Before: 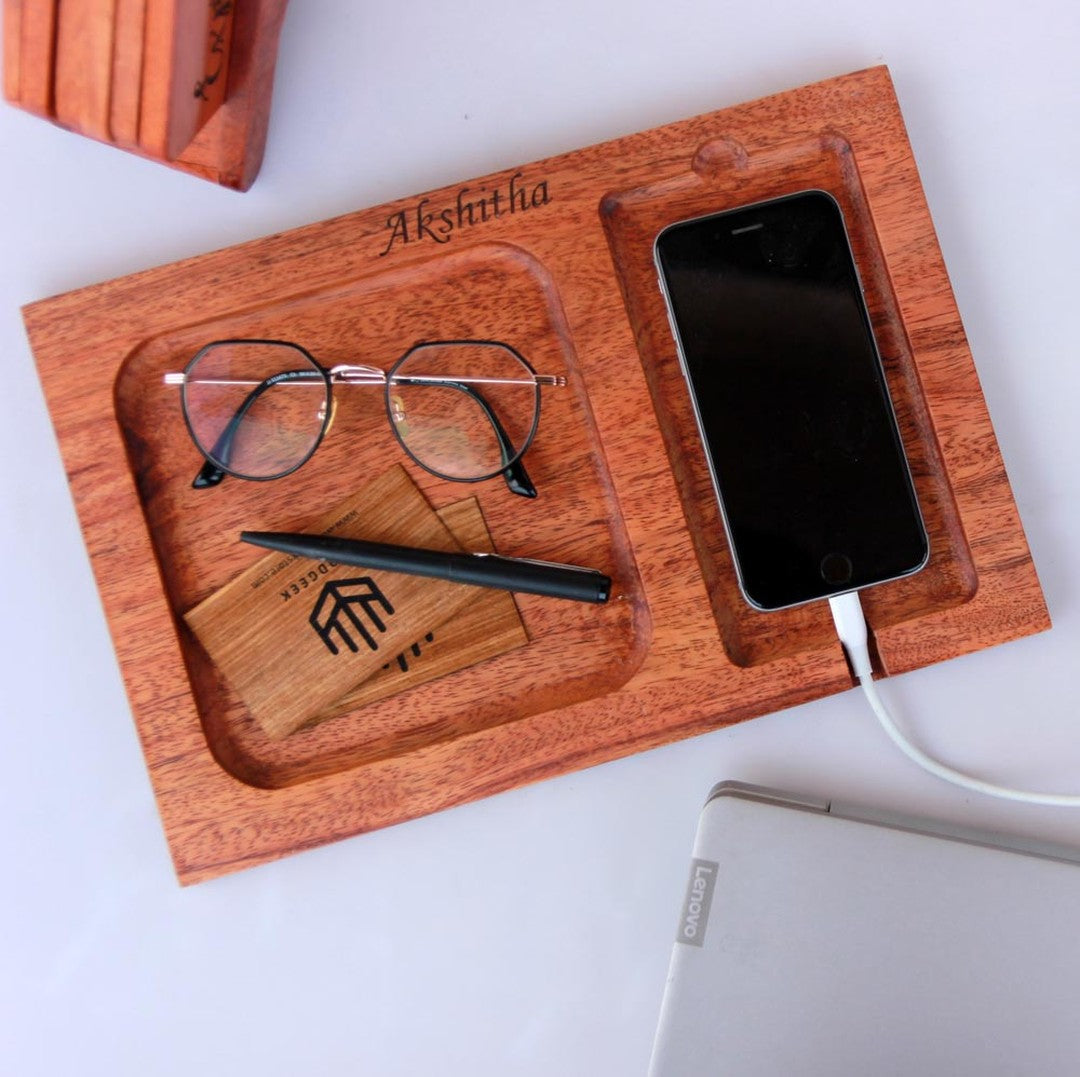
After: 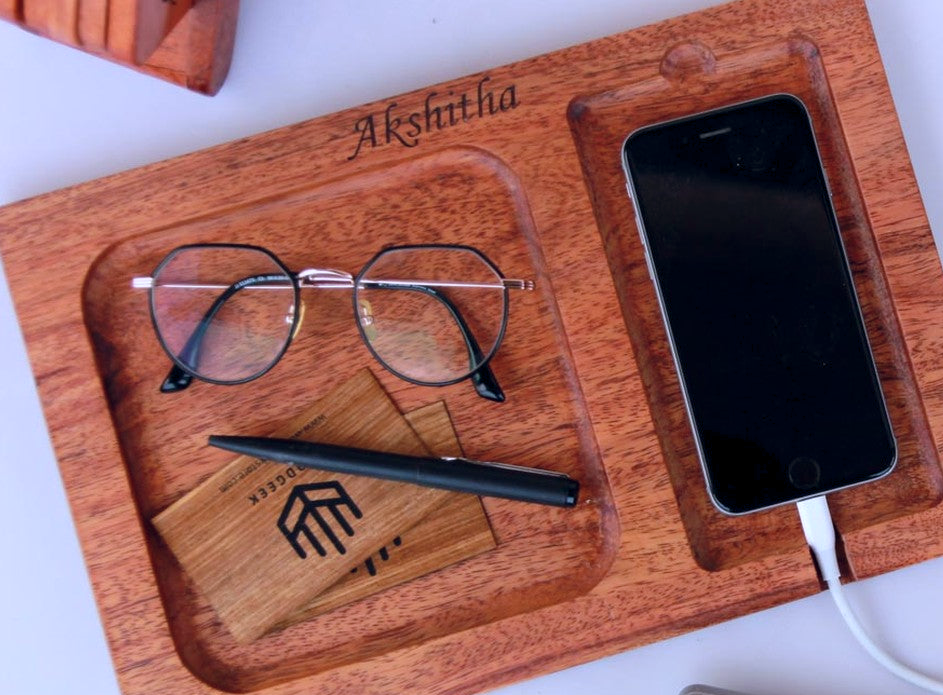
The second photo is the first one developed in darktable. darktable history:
white balance: red 0.926, green 1.003, blue 1.133
crop: left 3.015%, top 8.969%, right 9.647%, bottom 26.457%
color balance rgb: shadows lift › hue 87.51°, highlights gain › chroma 1.62%, highlights gain › hue 55.1°, global offset › chroma 0.06%, global offset › hue 253.66°, linear chroma grading › global chroma 0.5%
